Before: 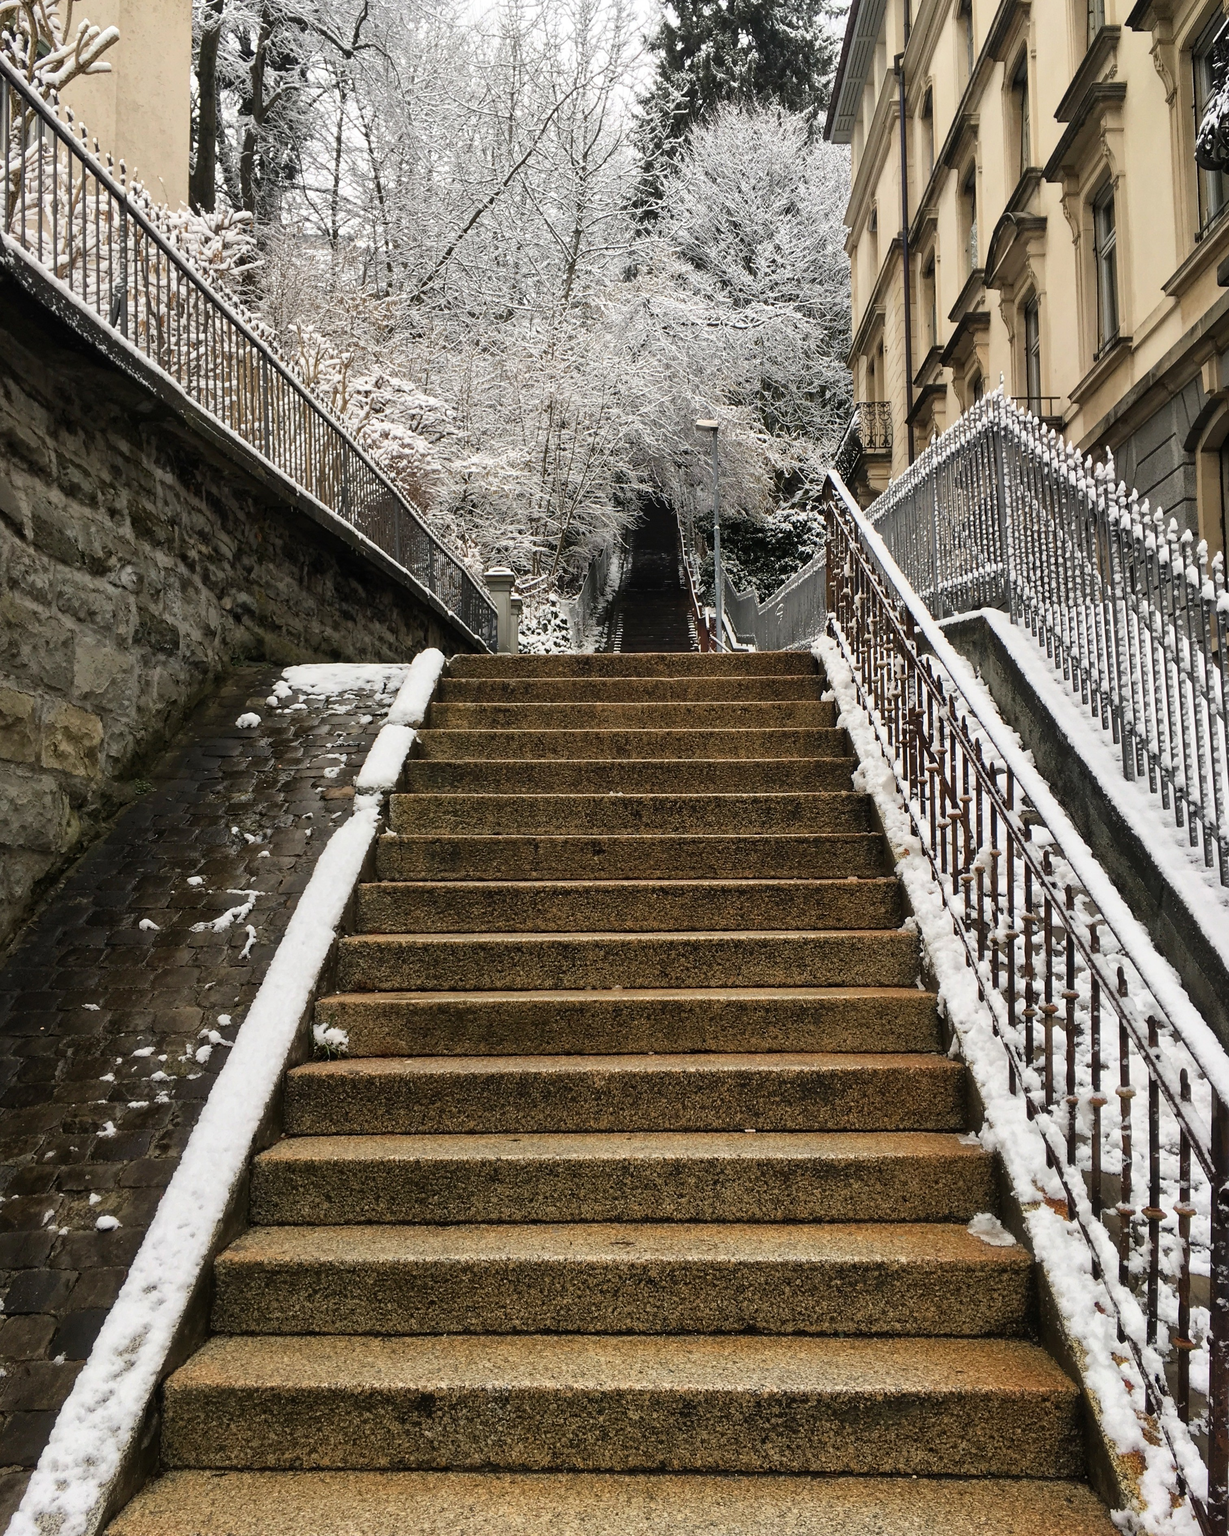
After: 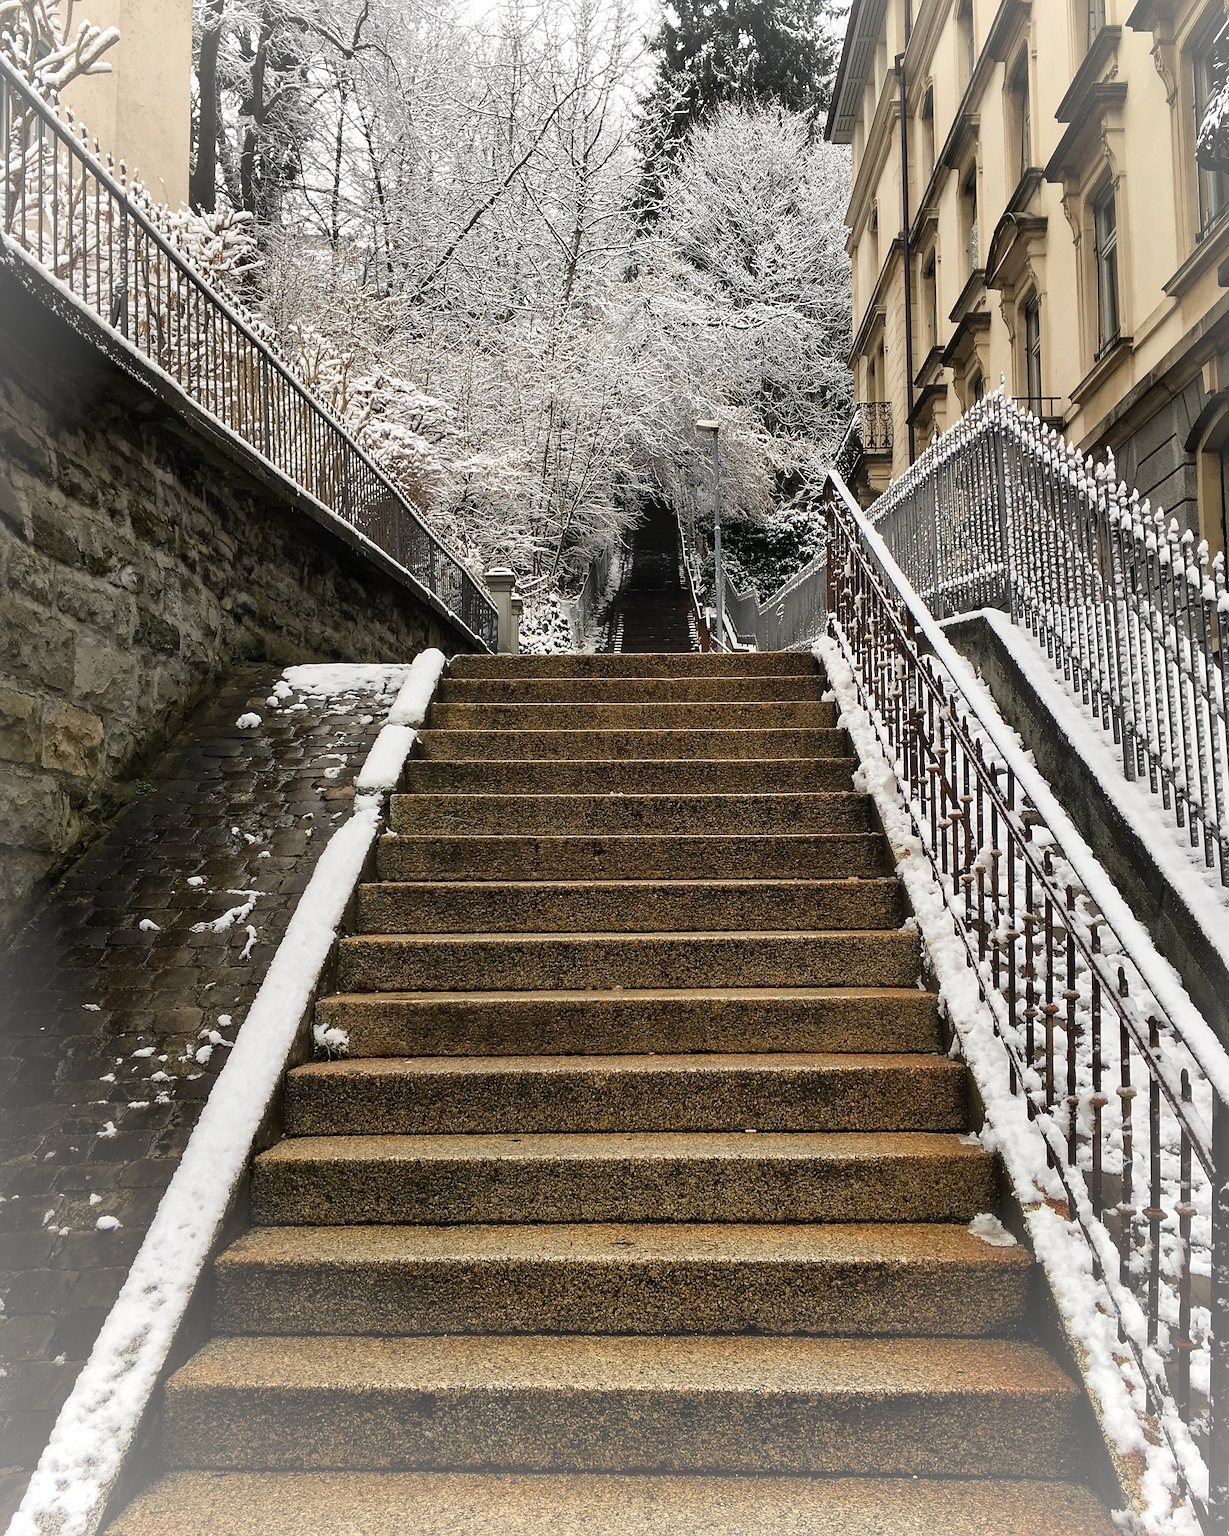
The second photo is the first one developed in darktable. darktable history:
vignetting: fall-off radius 63.59%, brightness 0.301, saturation -0.001, center (0.038, -0.094)
sharpen: on, module defaults
